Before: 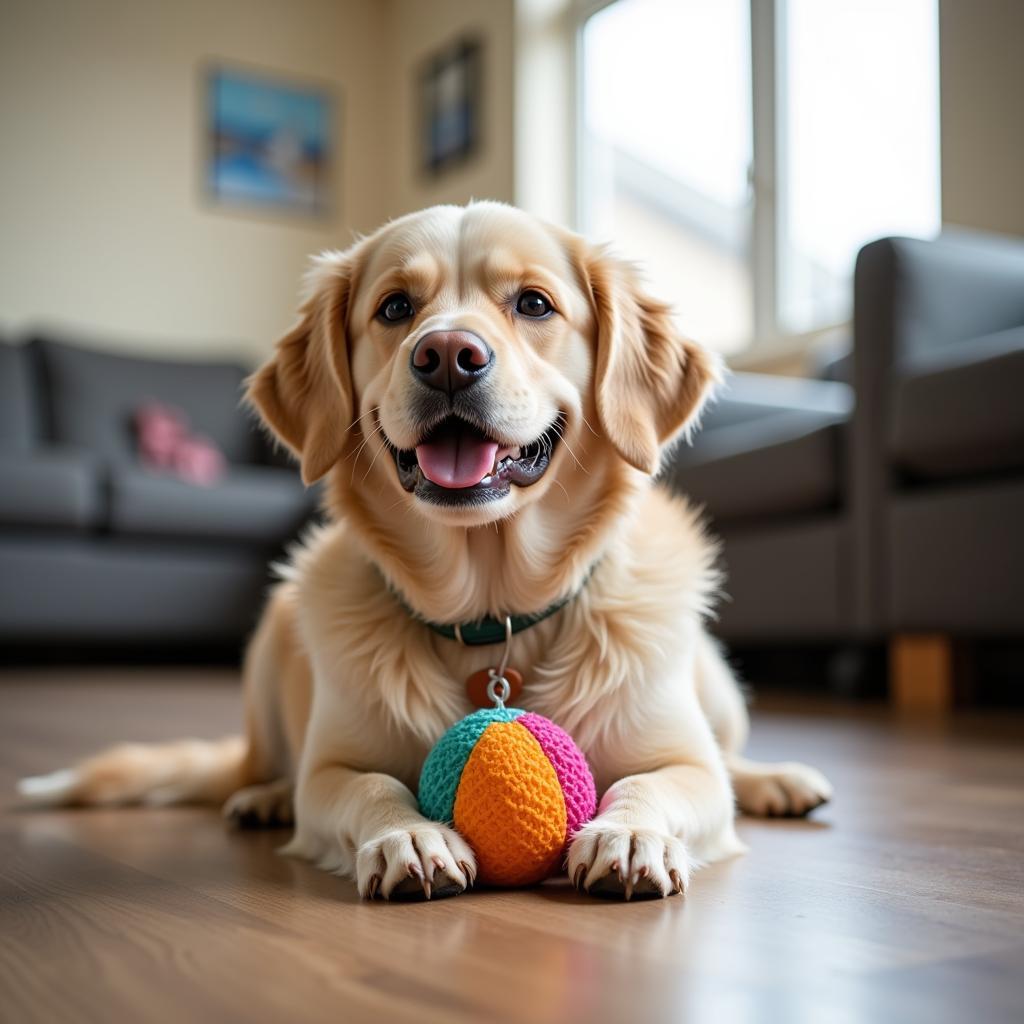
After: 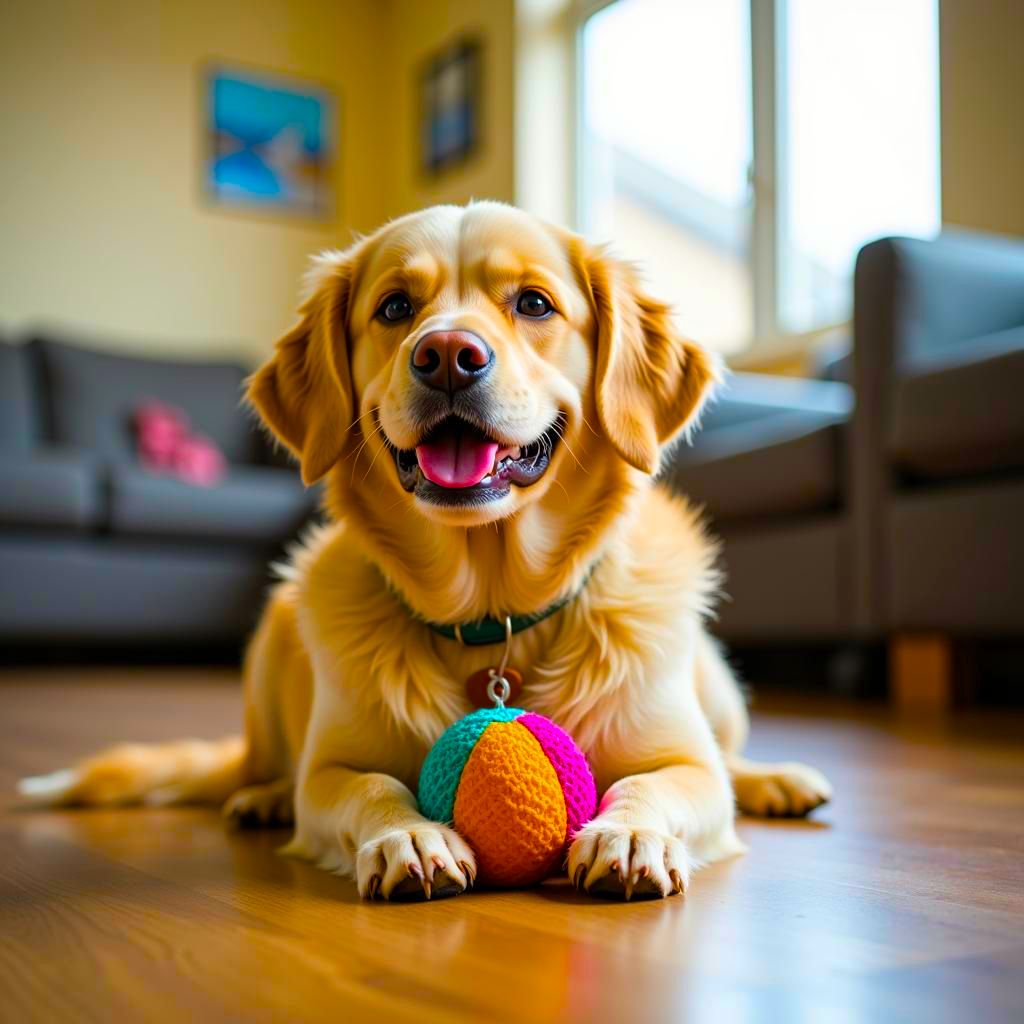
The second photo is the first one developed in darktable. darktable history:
color balance rgb: shadows lift › chroma 0.756%, shadows lift › hue 110.49°, power › chroma 0.242%, power › hue 62.88°, linear chroma grading › highlights 99.888%, linear chroma grading › global chroma 23.558%, perceptual saturation grading › global saturation -0.083%, perceptual saturation grading › mid-tones 6.391%, perceptual saturation grading › shadows 72.233%
